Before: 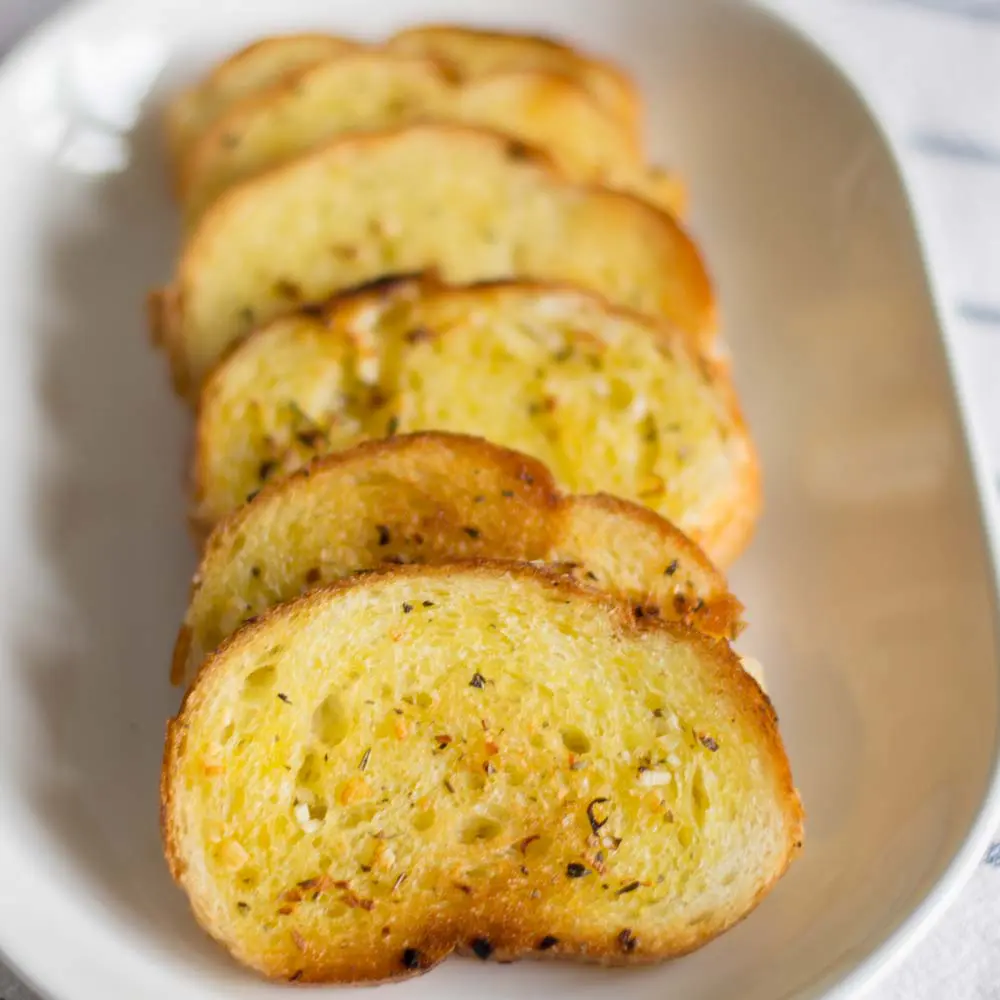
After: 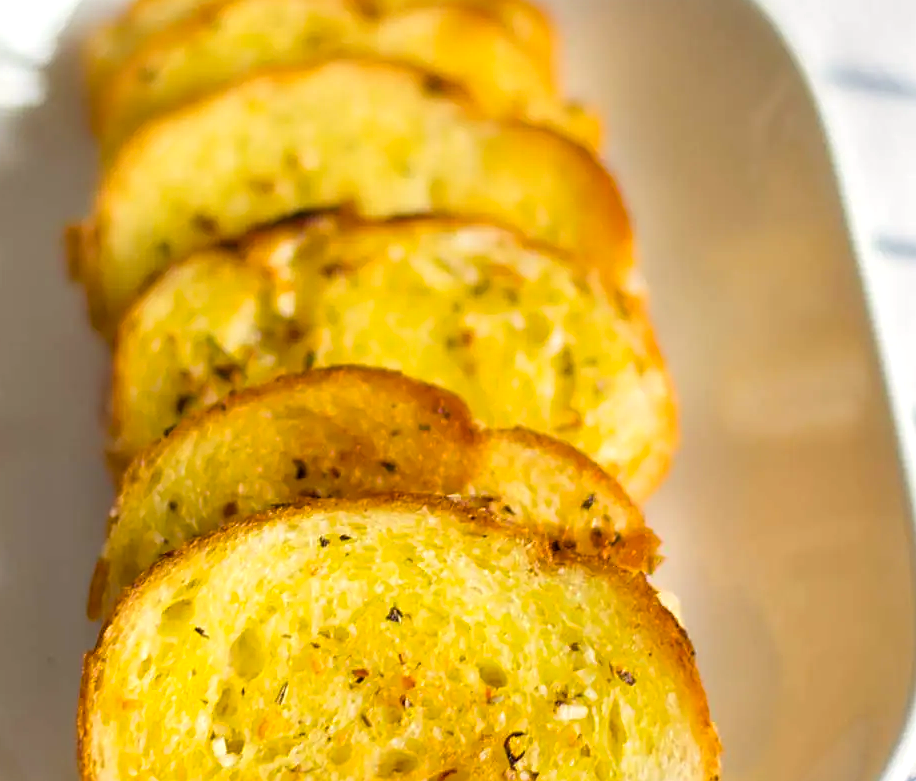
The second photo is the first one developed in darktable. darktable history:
crop: left 8.353%, top 6.62%, bottom 15.242%
sharpen: on, module defaults
color balance rgb: highlights gain › luminance 6.552%, highlights gain › chroma 1.248%, highlights gain › hue 88.32°, global offset › hue 170.17°, perceptual saturation grading › global saturation 25.922%, perceptual brilliance grading › global brilliance 2.88%, contrast 4.122%
